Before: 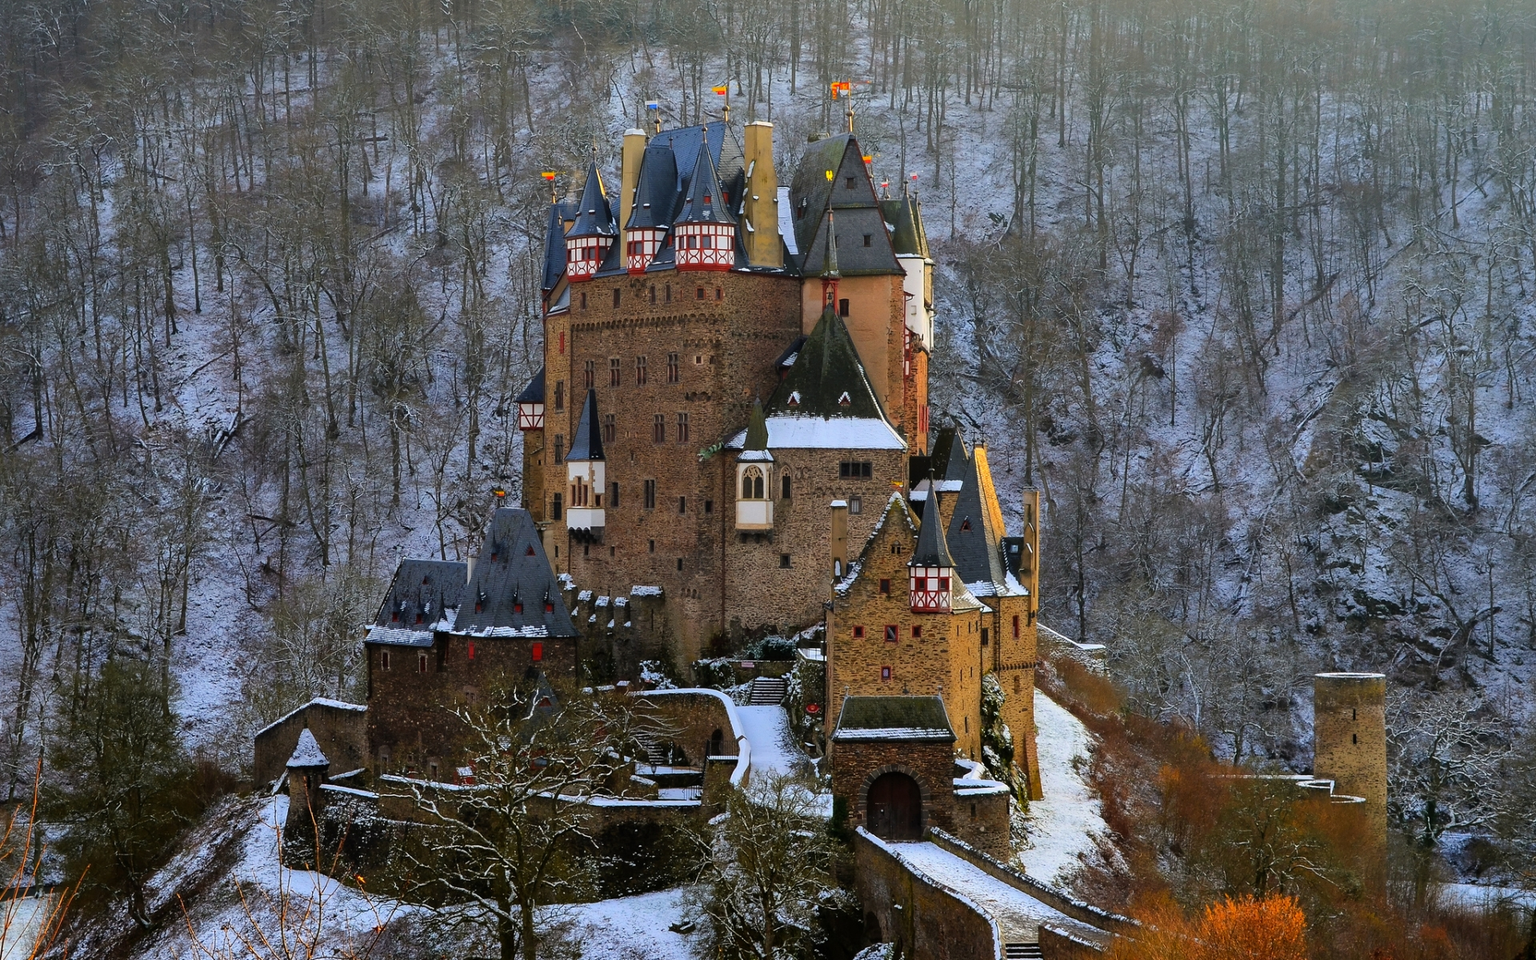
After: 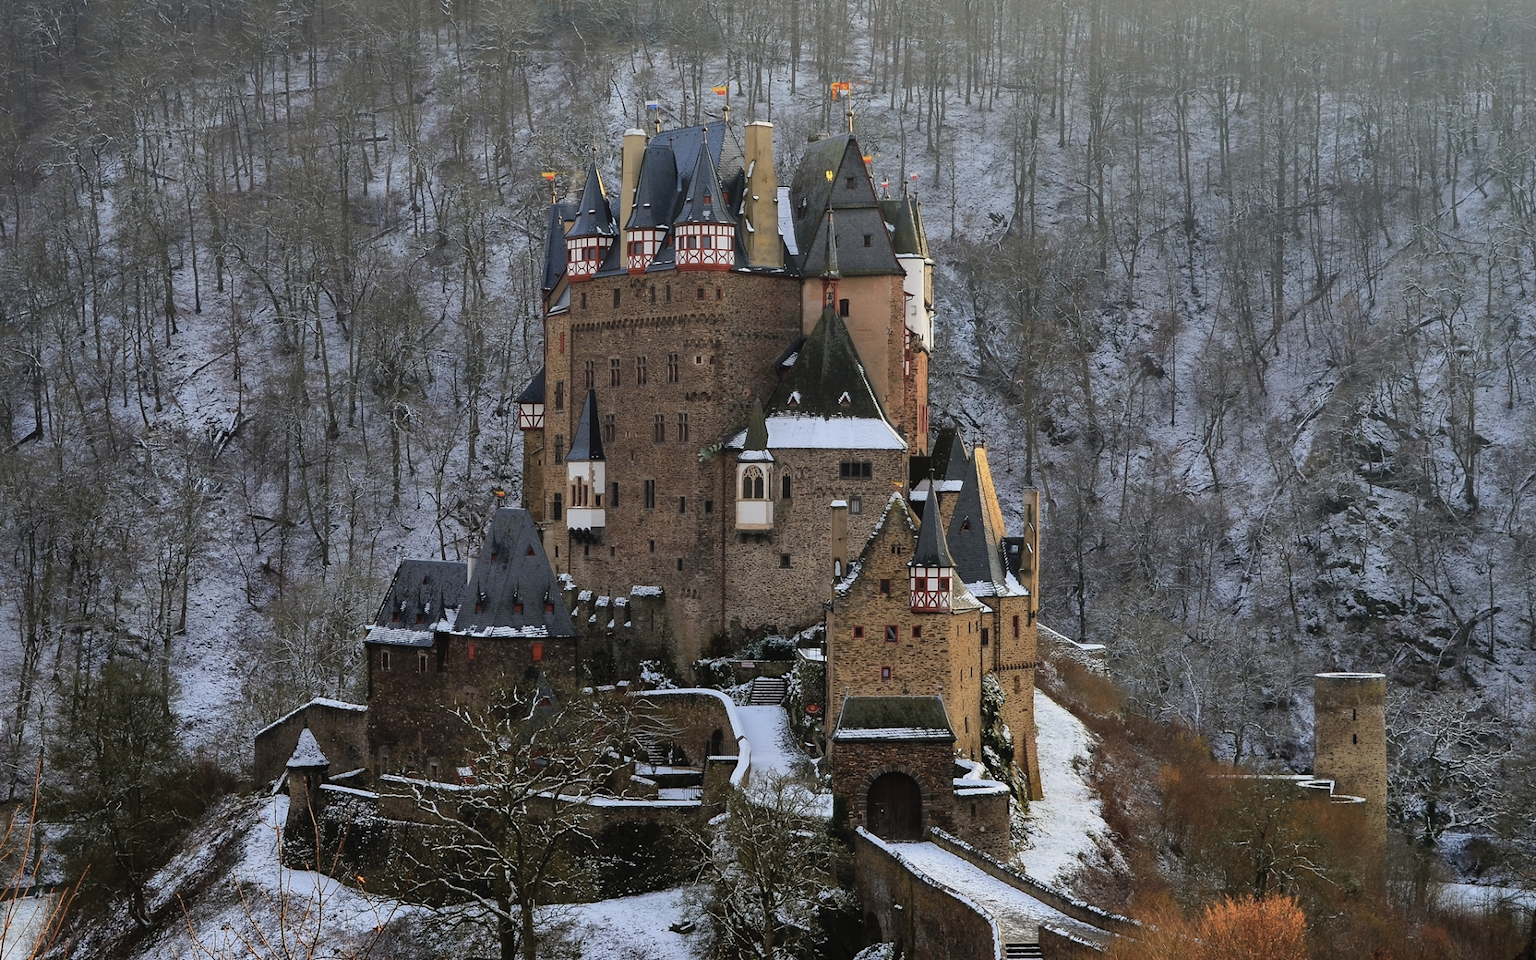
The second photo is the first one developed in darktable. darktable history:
contrast brightness saturation: contrast -0.045, saturation -0.408
